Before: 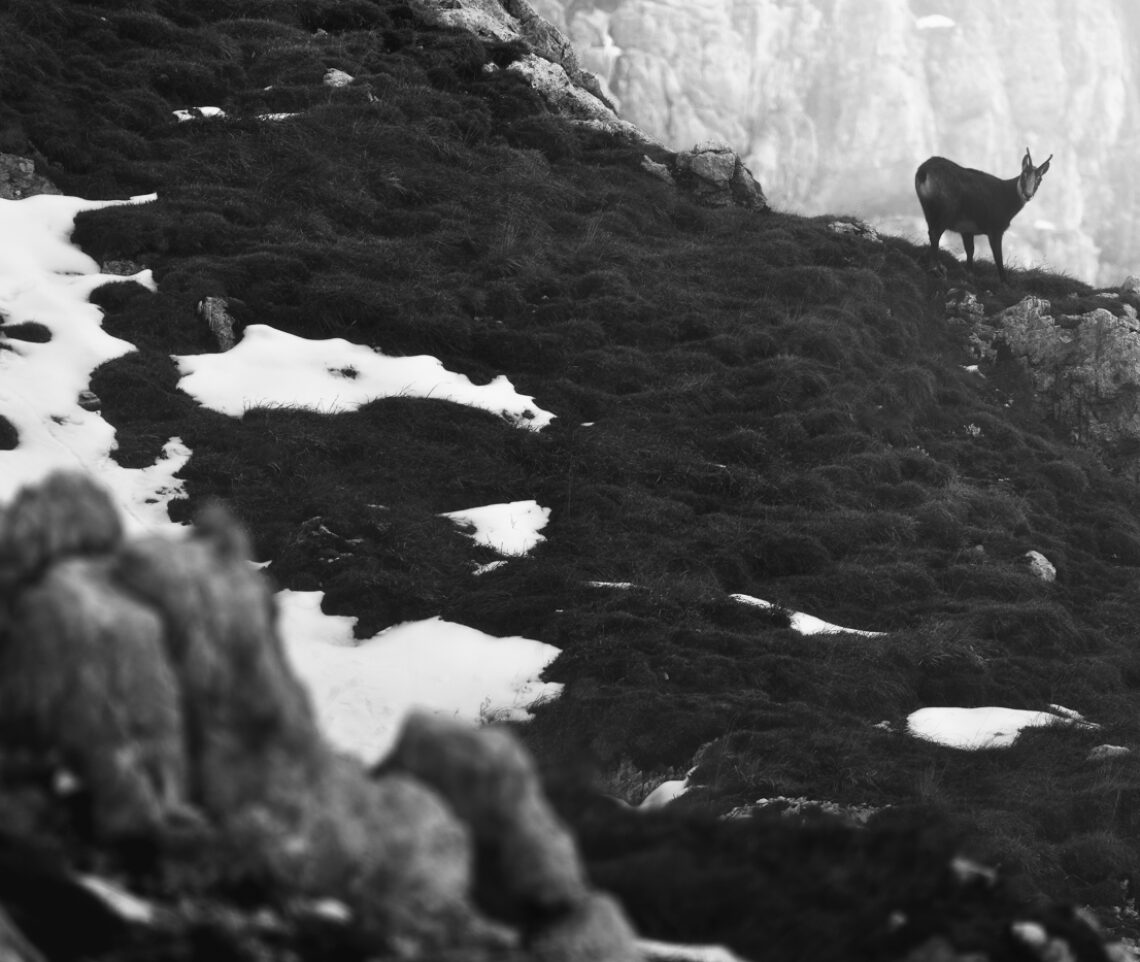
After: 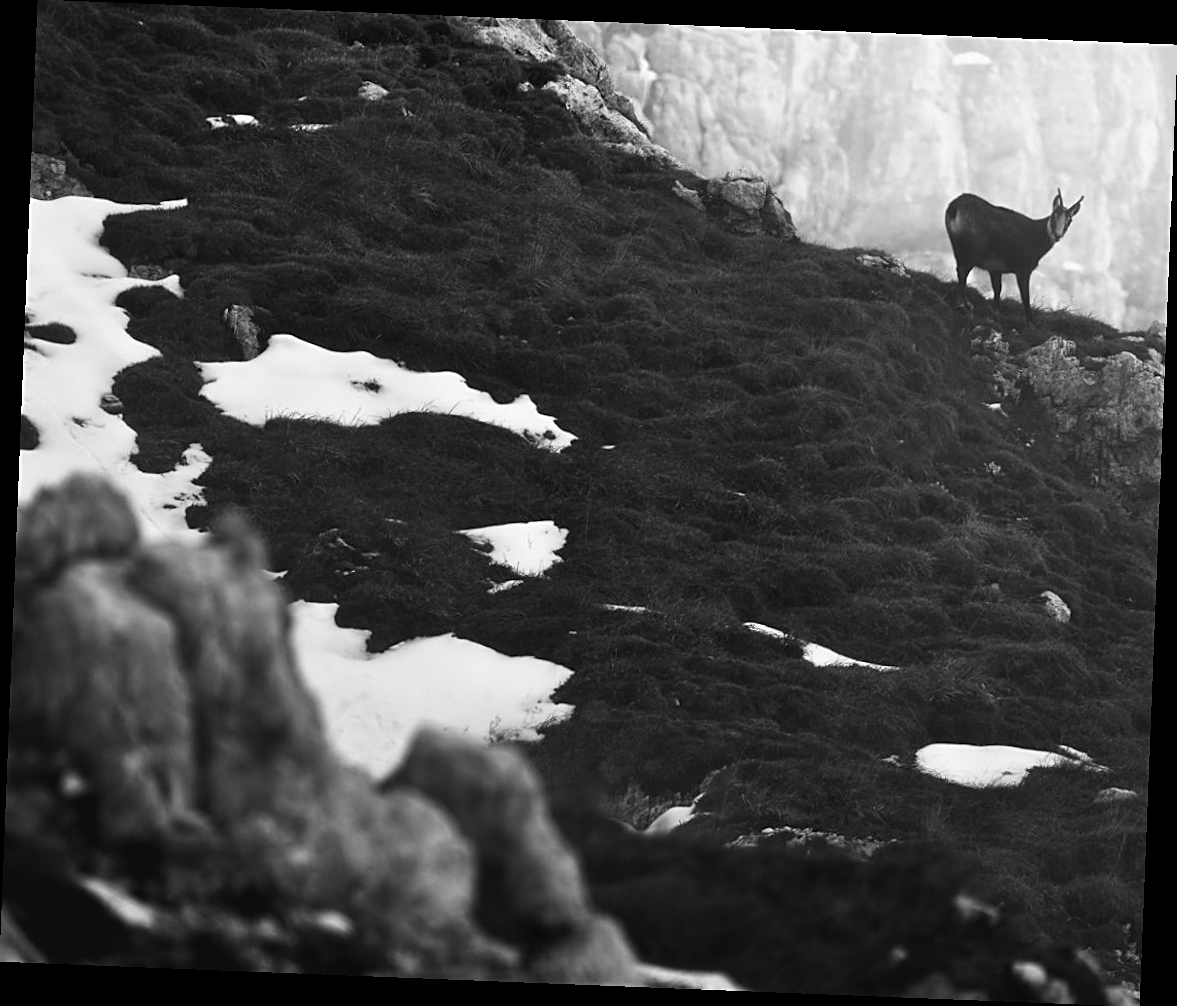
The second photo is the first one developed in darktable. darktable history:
color zones: curves: ch1 [(0, 0.513) (0.143, 0.524) (0.286, 0.511) (0.429, 0.506) (0.571, 0.503) (0.714, 0.503) (0.857, 0.508) (1, 0.513)]
sharpen: on, module defaults
rotate and perspective: rotation 2.27°, automatic cropping off
